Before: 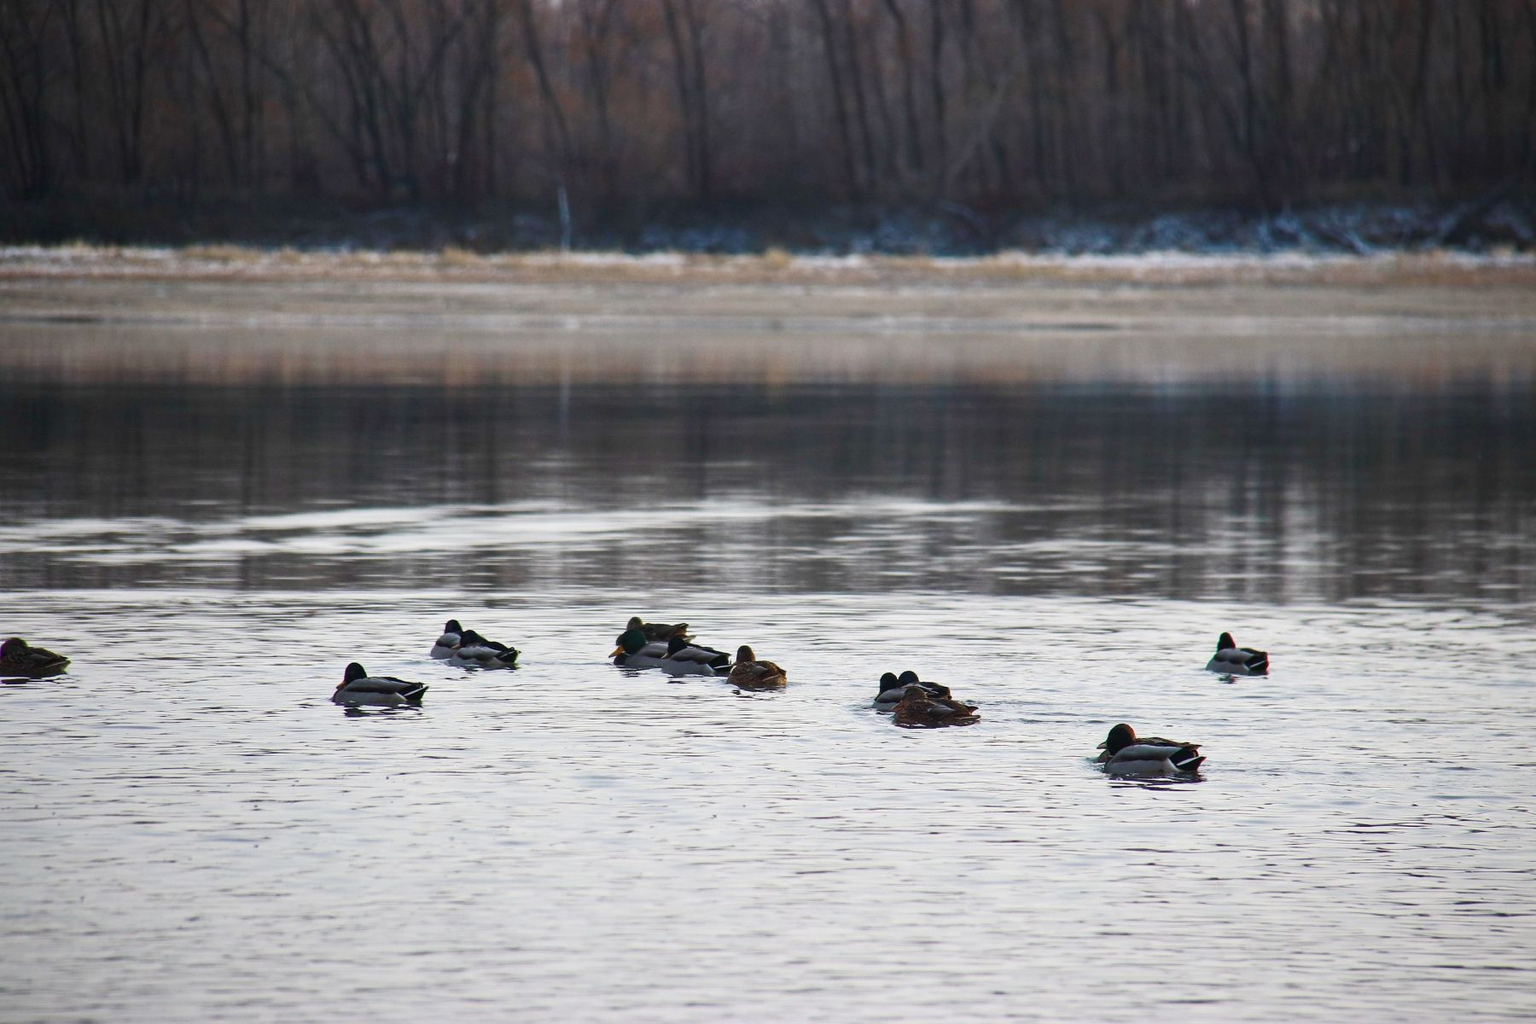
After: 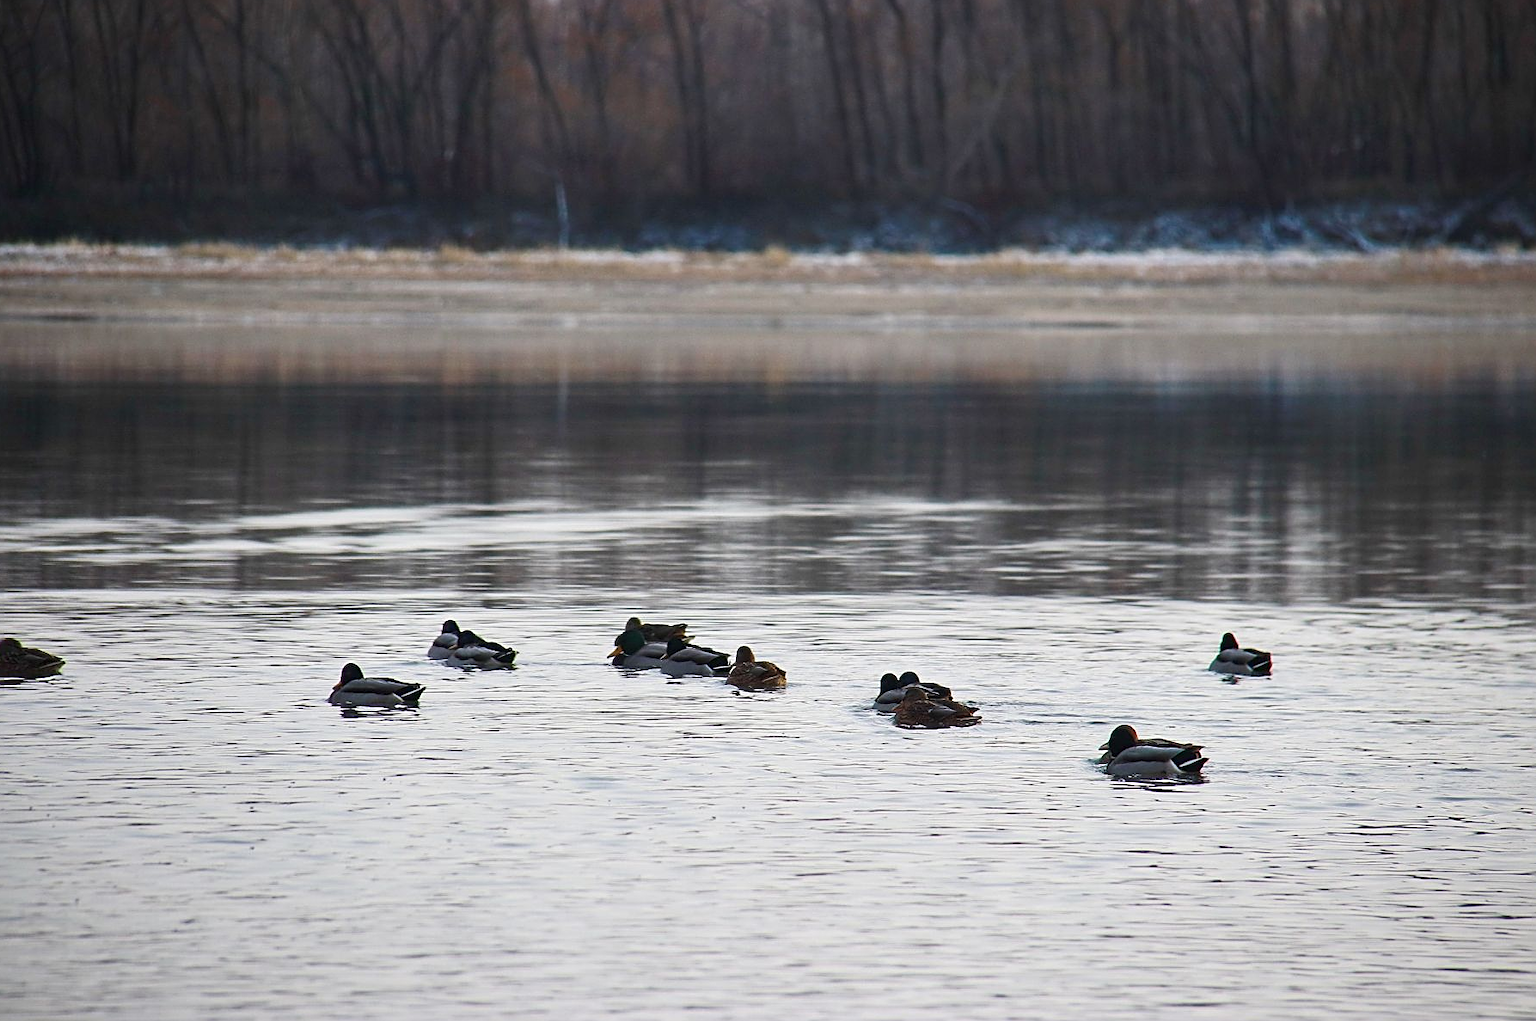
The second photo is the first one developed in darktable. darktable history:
crop: left 0.434%, top 0.485%, right 0.244%, bottom 0.386%
sharpen: on, module defaults
